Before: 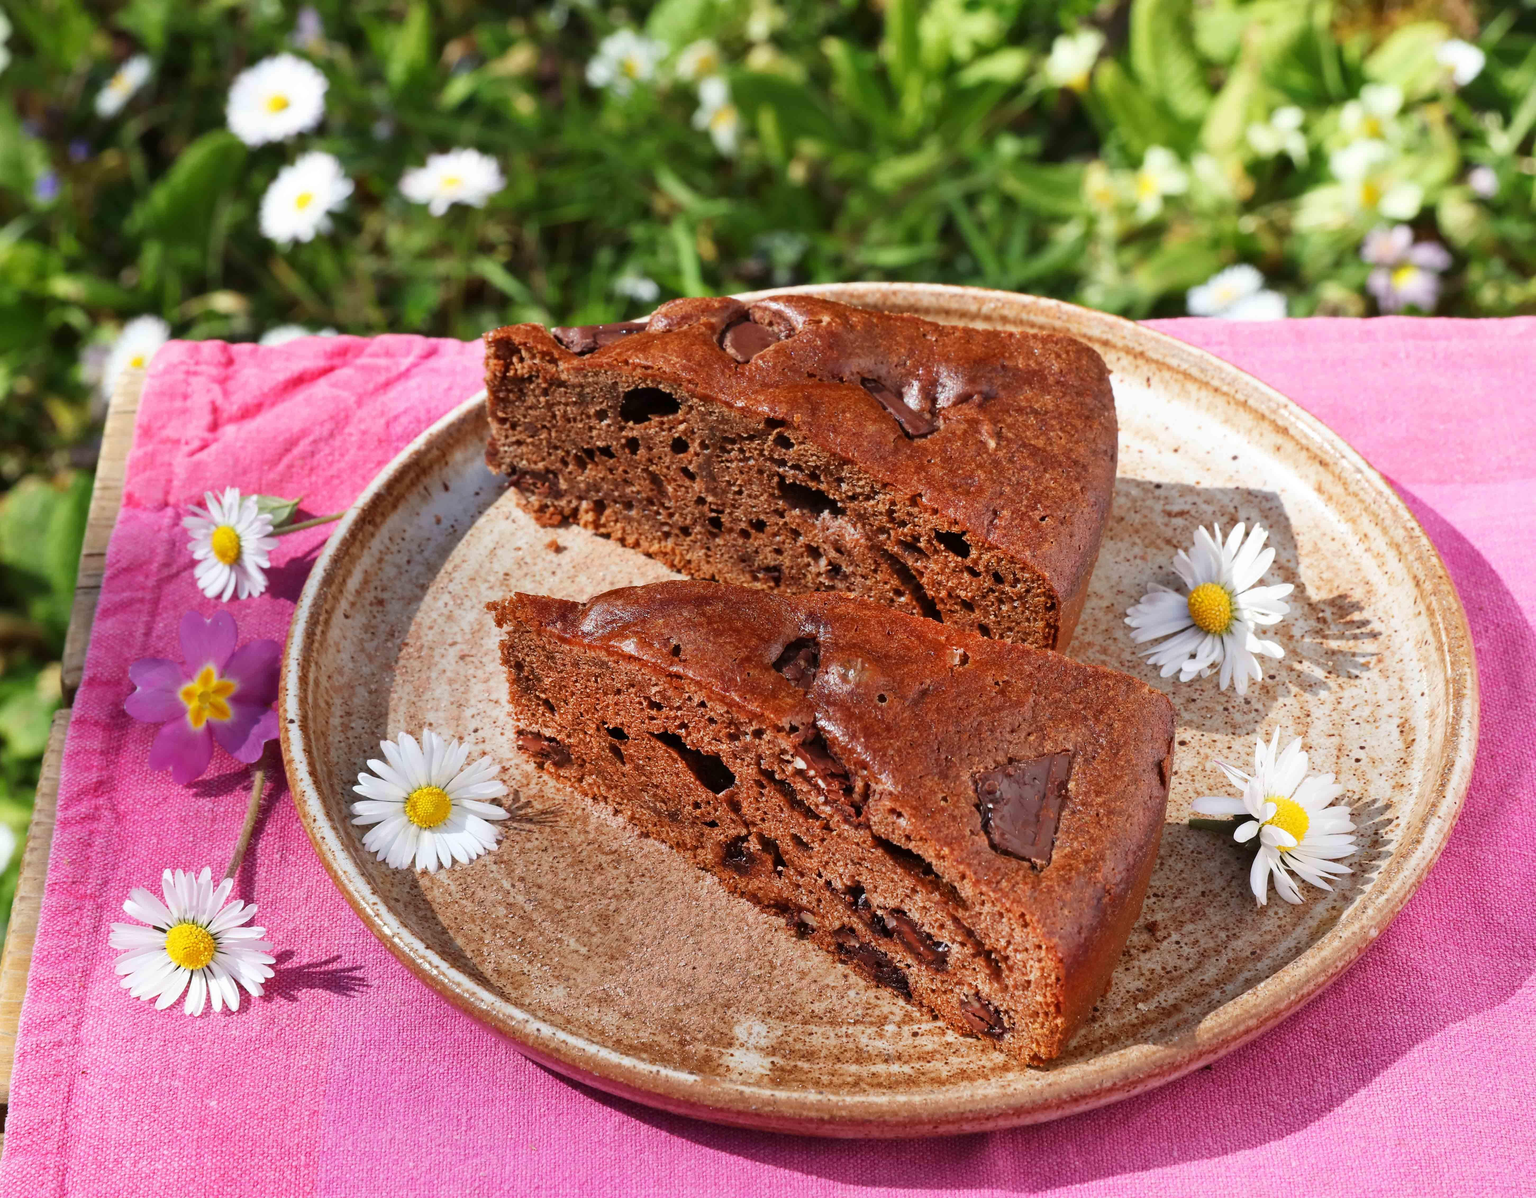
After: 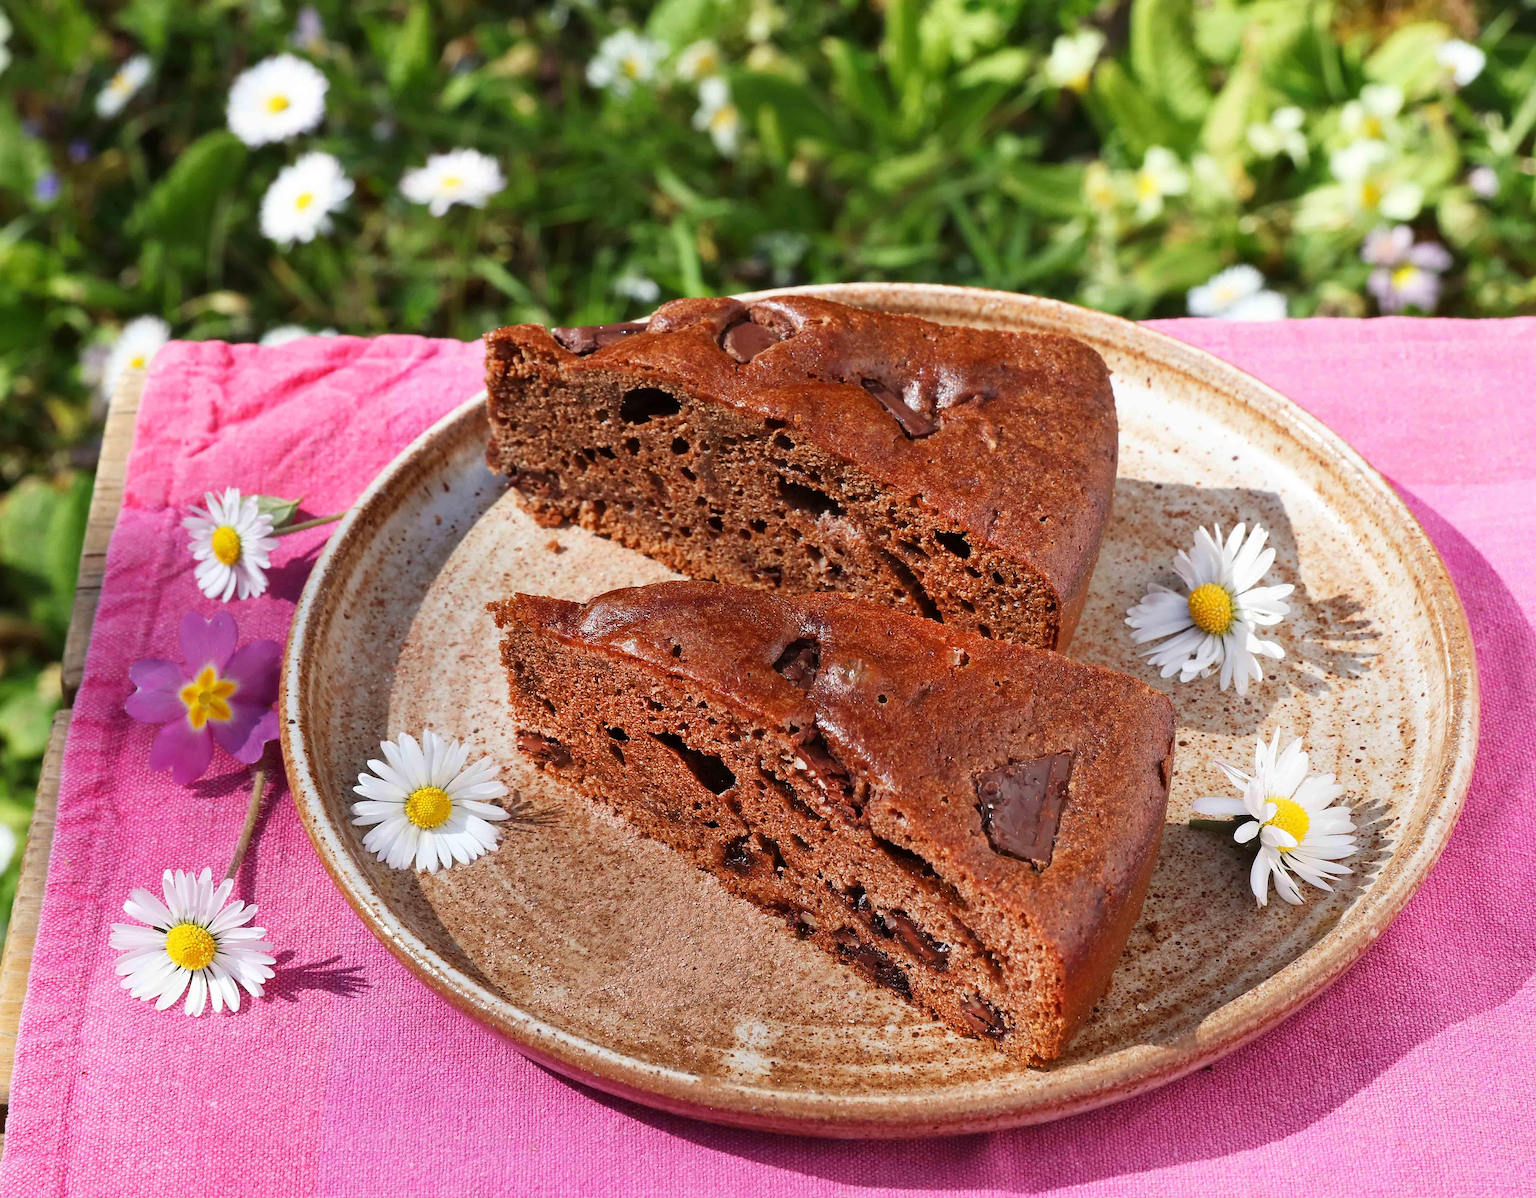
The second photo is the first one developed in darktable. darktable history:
sharpen: on, module defaults
tone equalizer: -8 EV 0.06 EV, smoothing diameter 25%, edges refinement/feathering 10, preserve details guided filter
